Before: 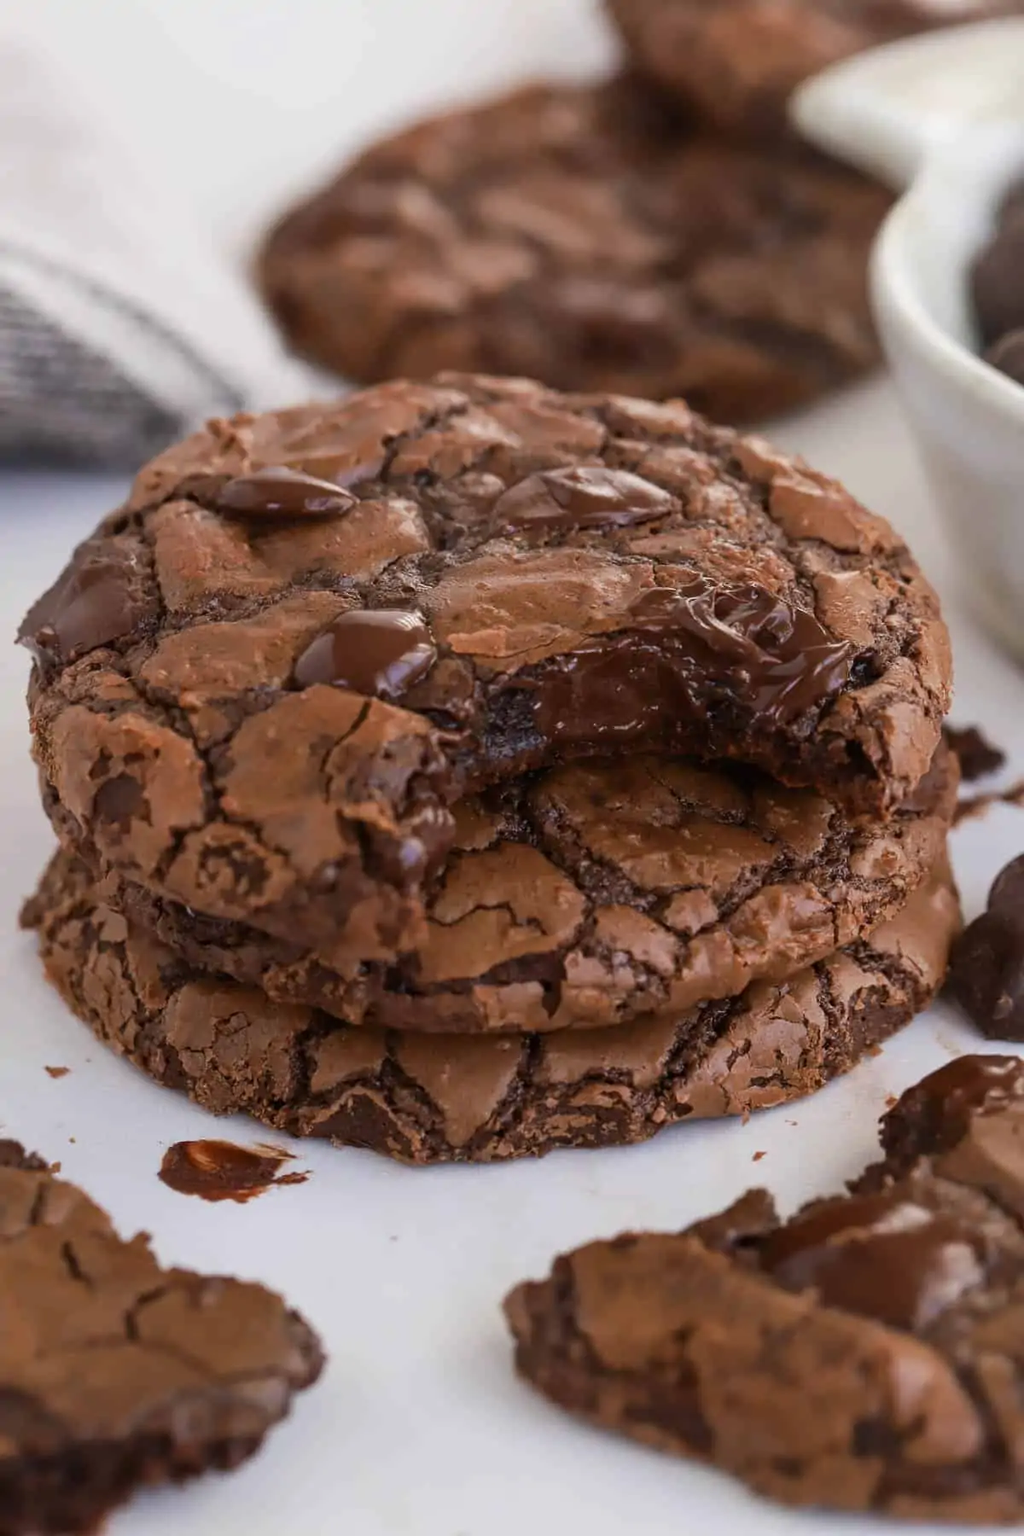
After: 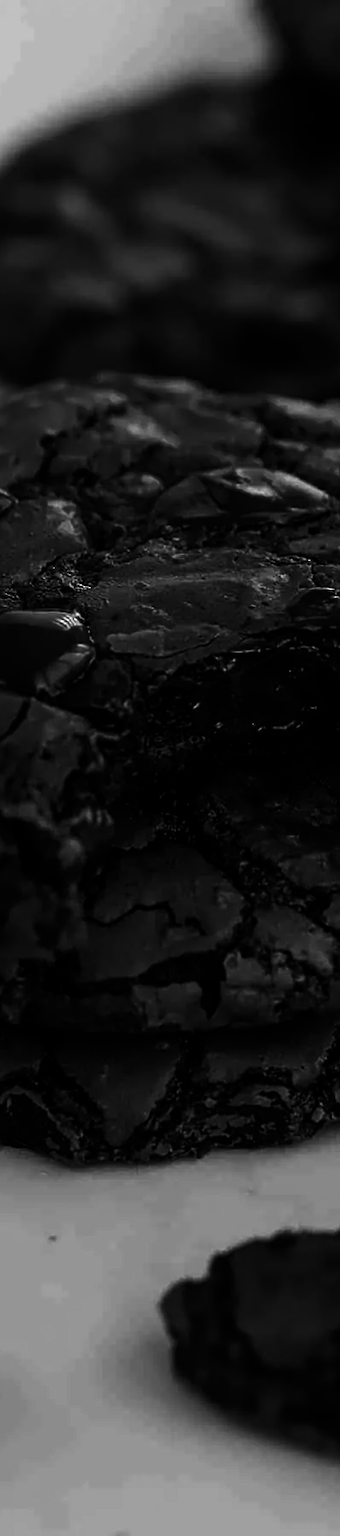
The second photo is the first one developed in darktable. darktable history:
crop: left 33.36%, right 33.36%
contrast brightness saturation: contrast 0.02, brightness -1, saturation -1
sharpen: on, module defaults
